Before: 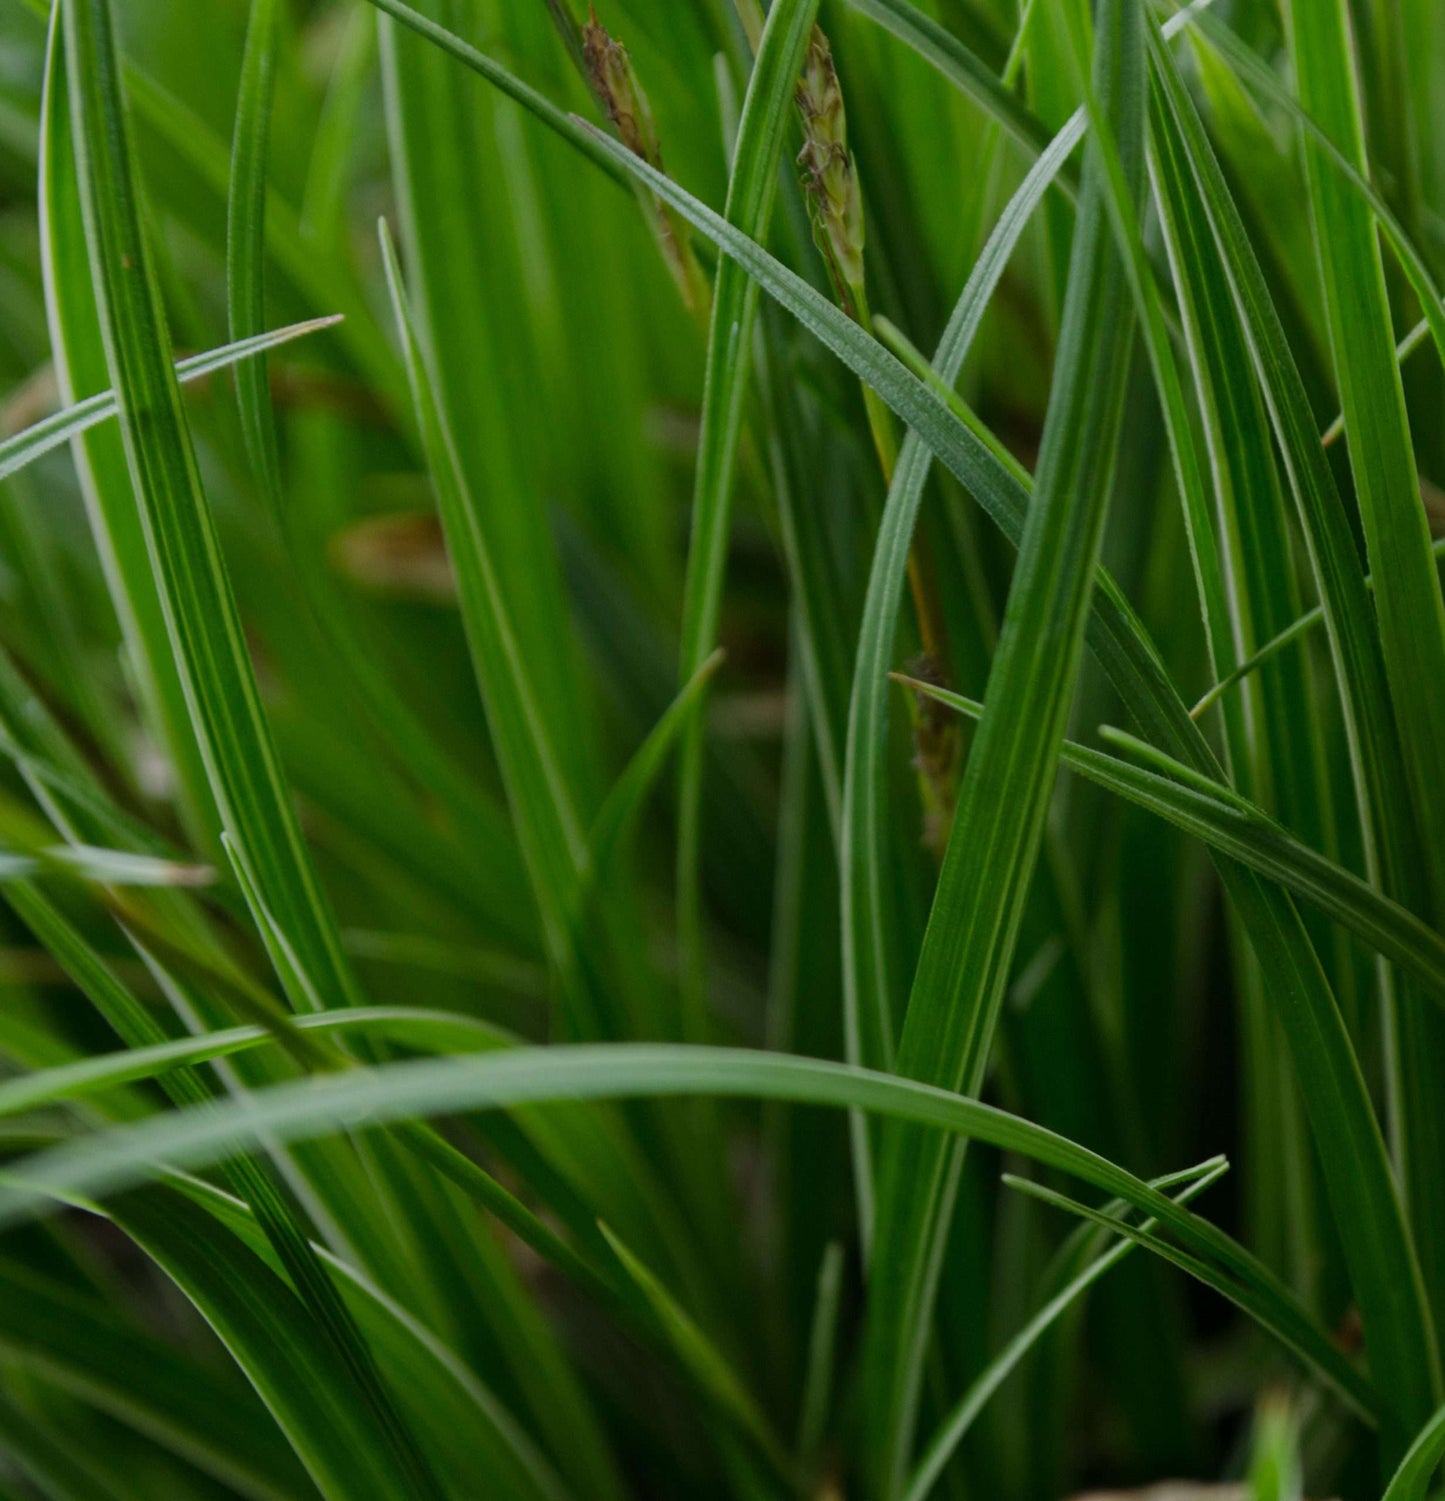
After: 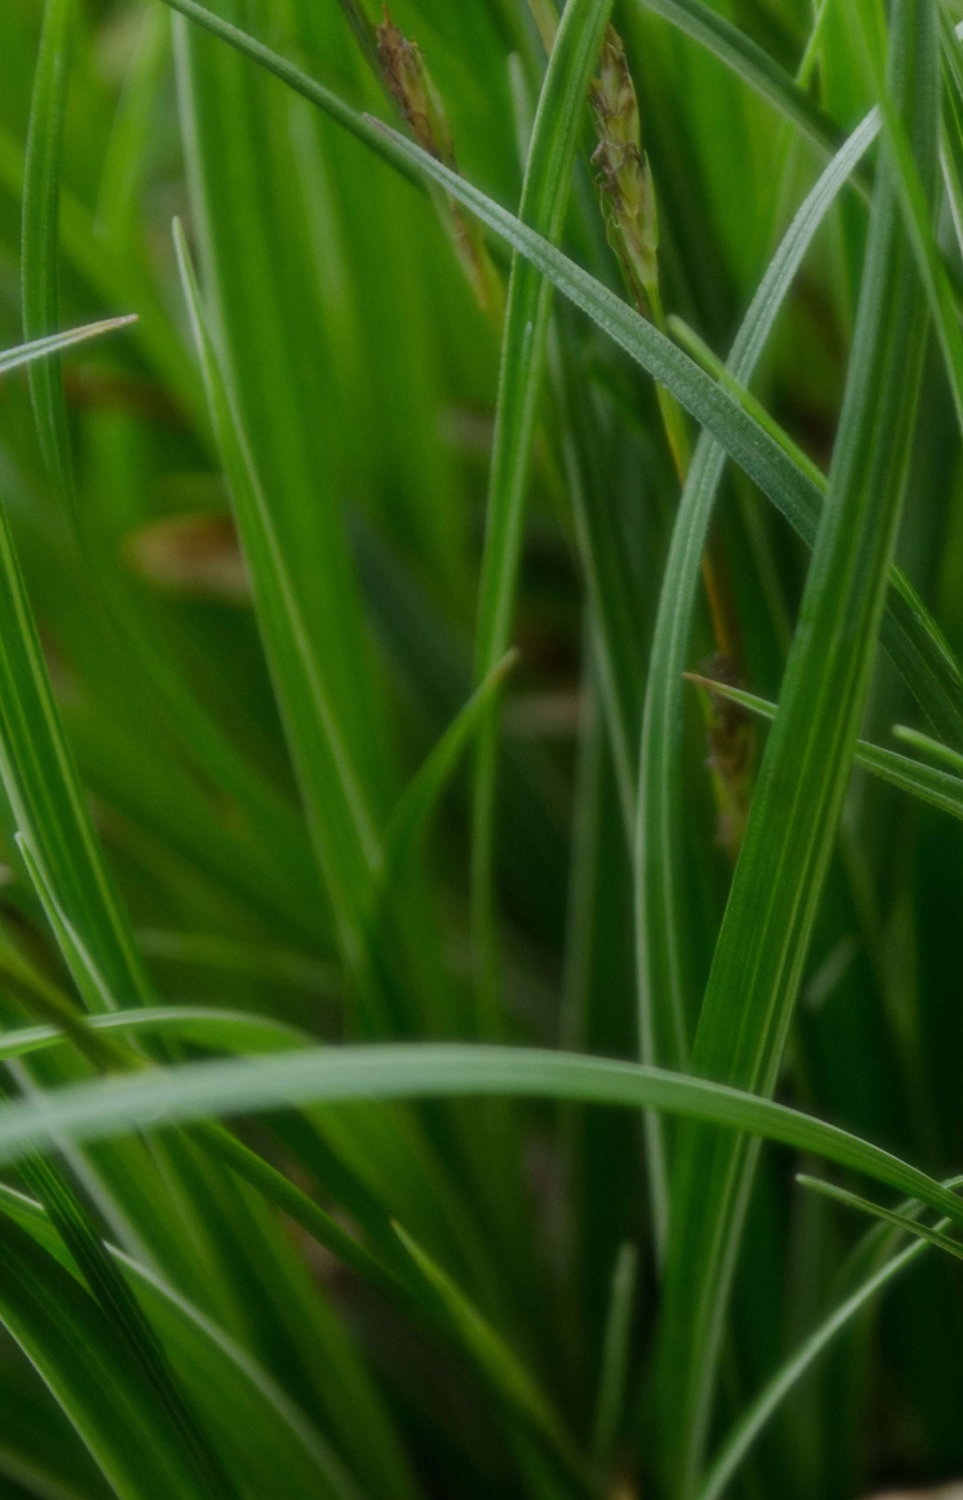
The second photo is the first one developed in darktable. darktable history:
crop and rotate: left 14.292%, right 19.041%
soften: size 19.52%, mix 20.32%
